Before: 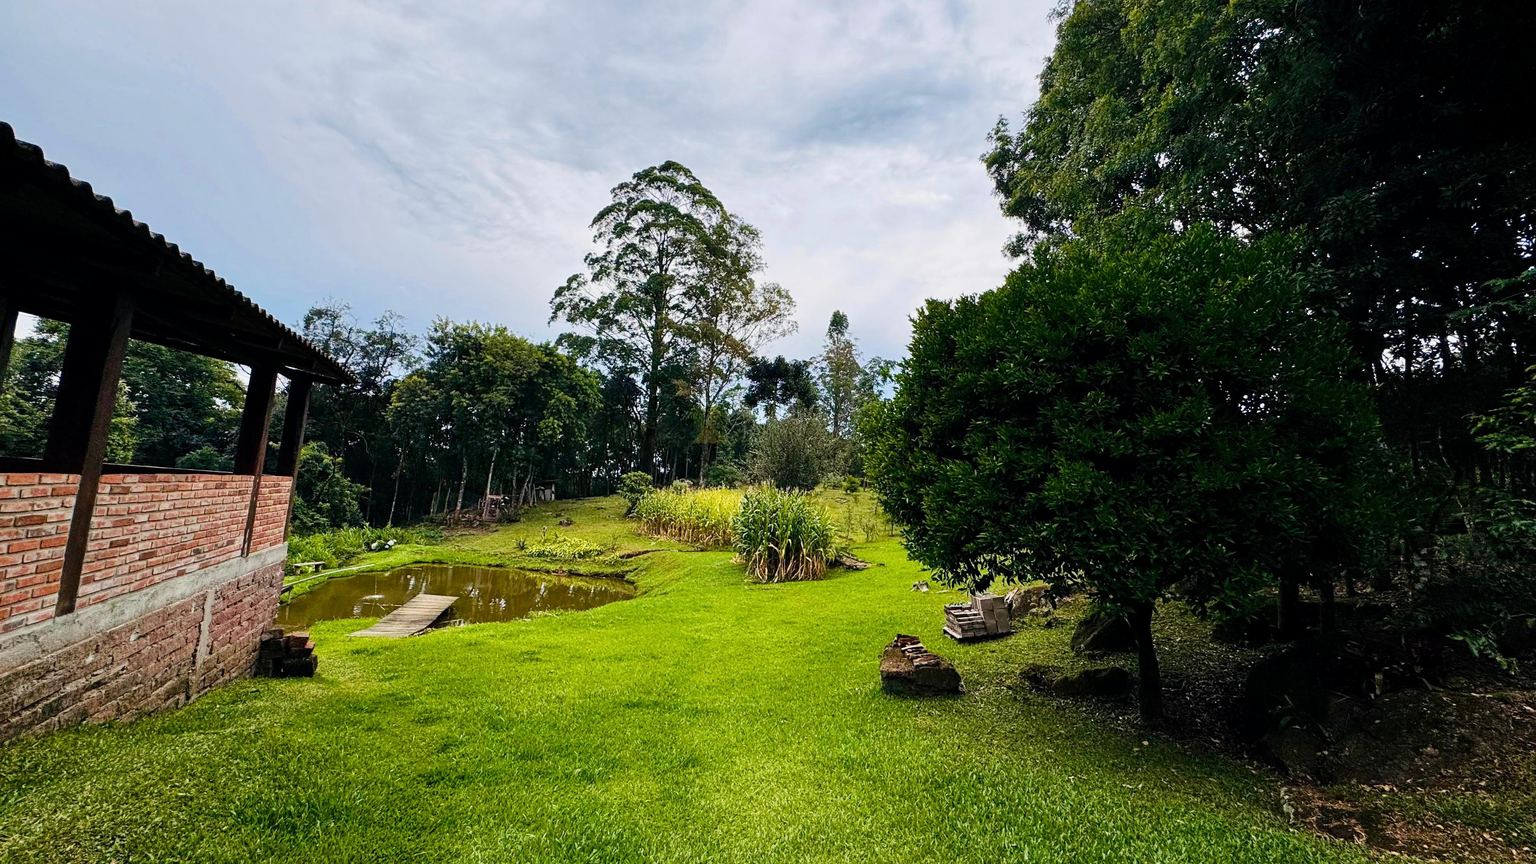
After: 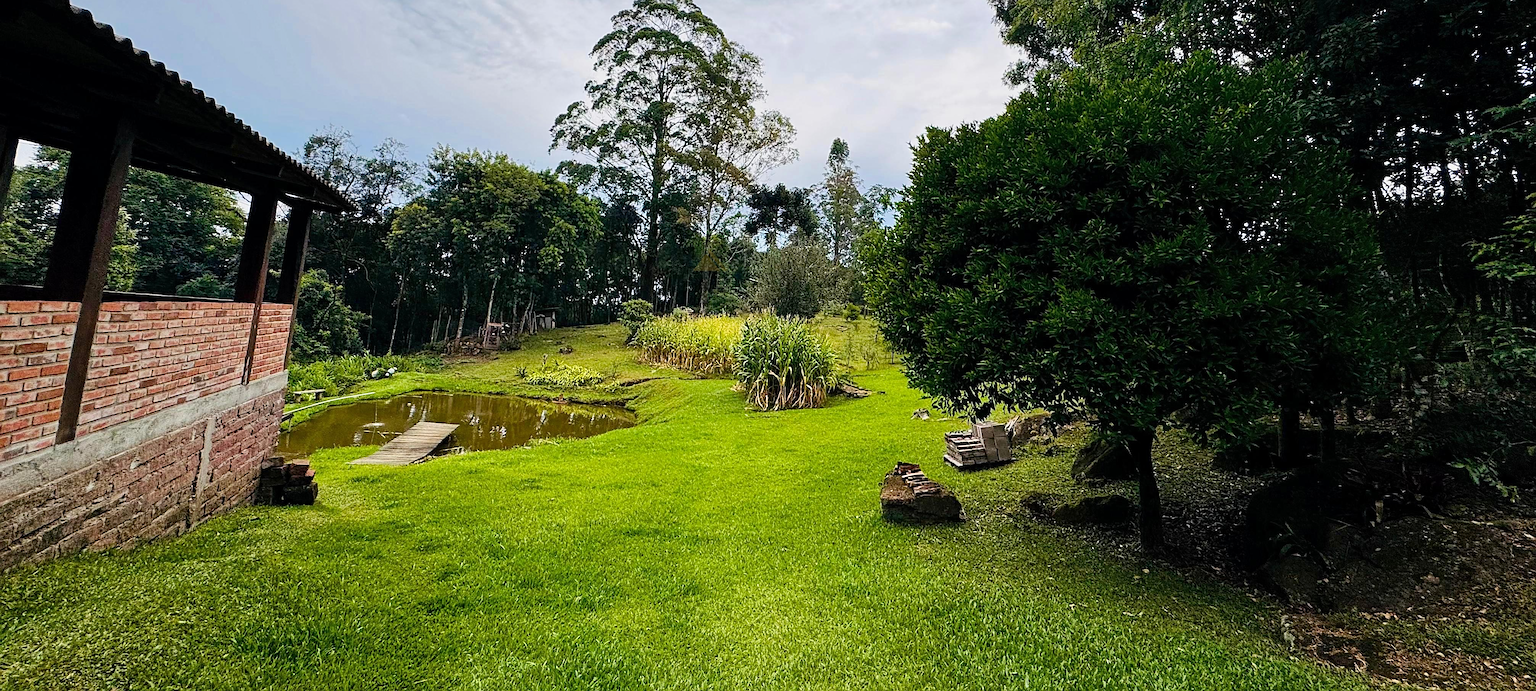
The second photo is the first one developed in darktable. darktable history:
crop and rotate: top 19.998%
shadows and highlights: shadows 25, highlights -25
sharpen: on, module defaults
levels: levels [0, 0.499, 1]
